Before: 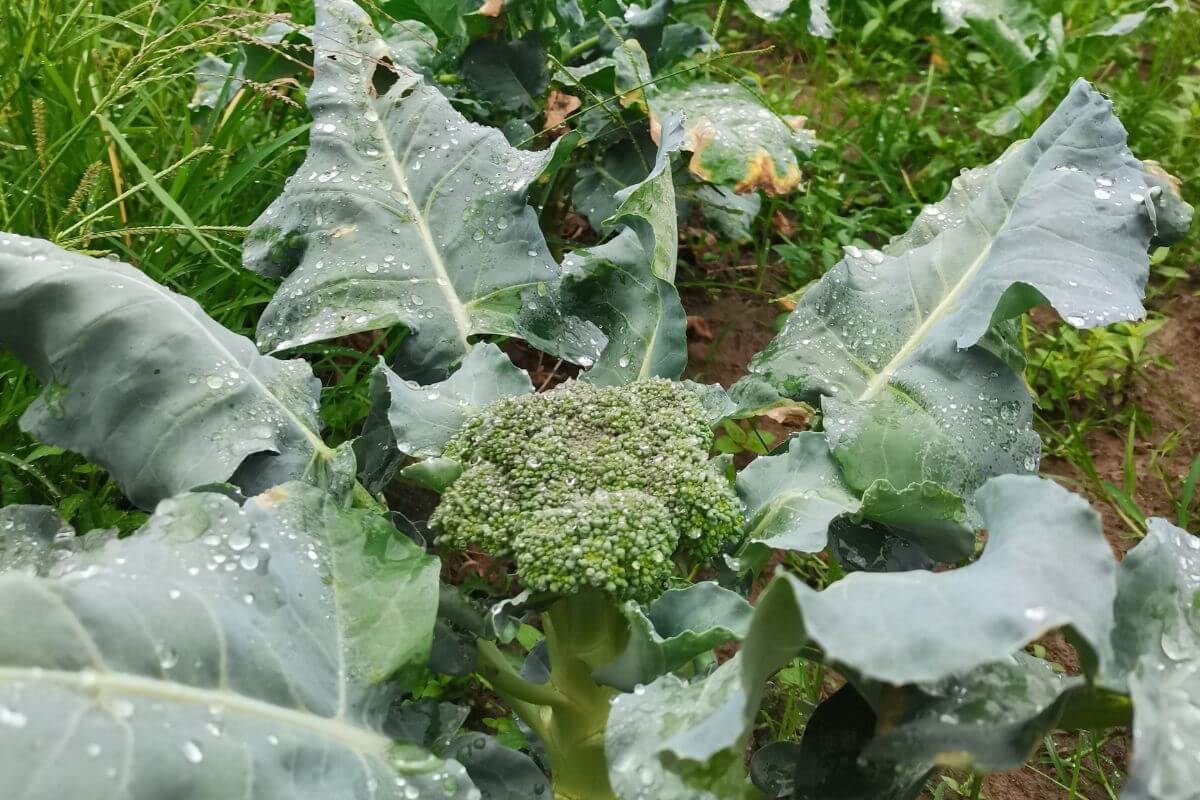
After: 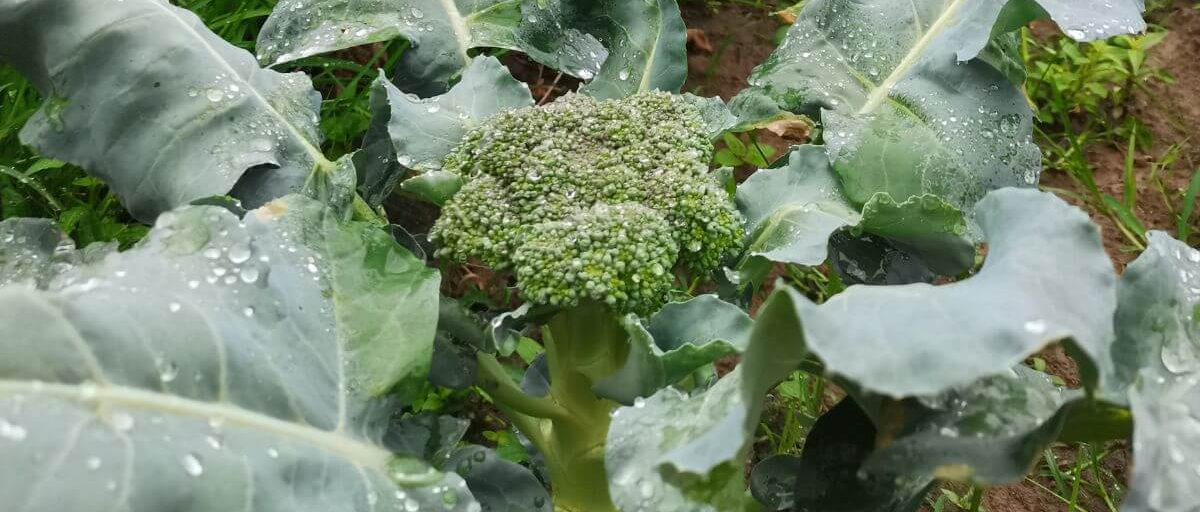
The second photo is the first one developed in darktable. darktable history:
vignetting: fall-off start 91.55%, brightness -0.286, dithering 8-bit output
crop and rotate: top 35.992%
